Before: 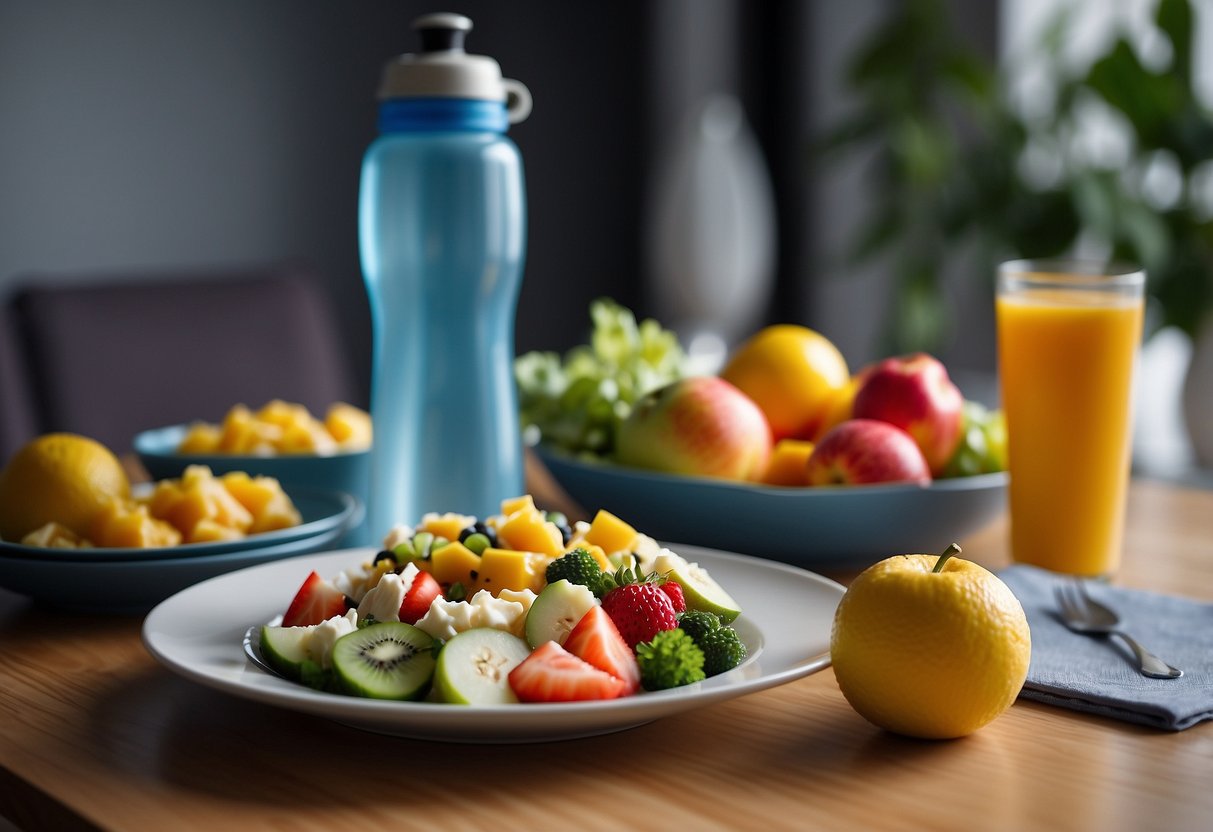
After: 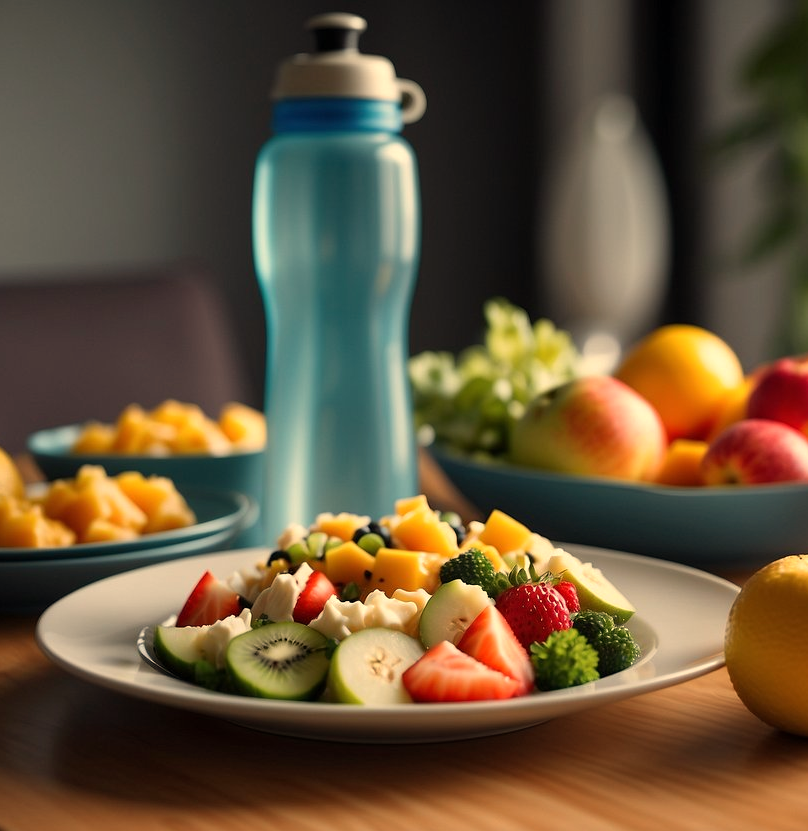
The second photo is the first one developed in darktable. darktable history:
crop and rotate: left 8.786%, right 24.548%
white balance: red 1.138, green 0.996, blue 0.812
